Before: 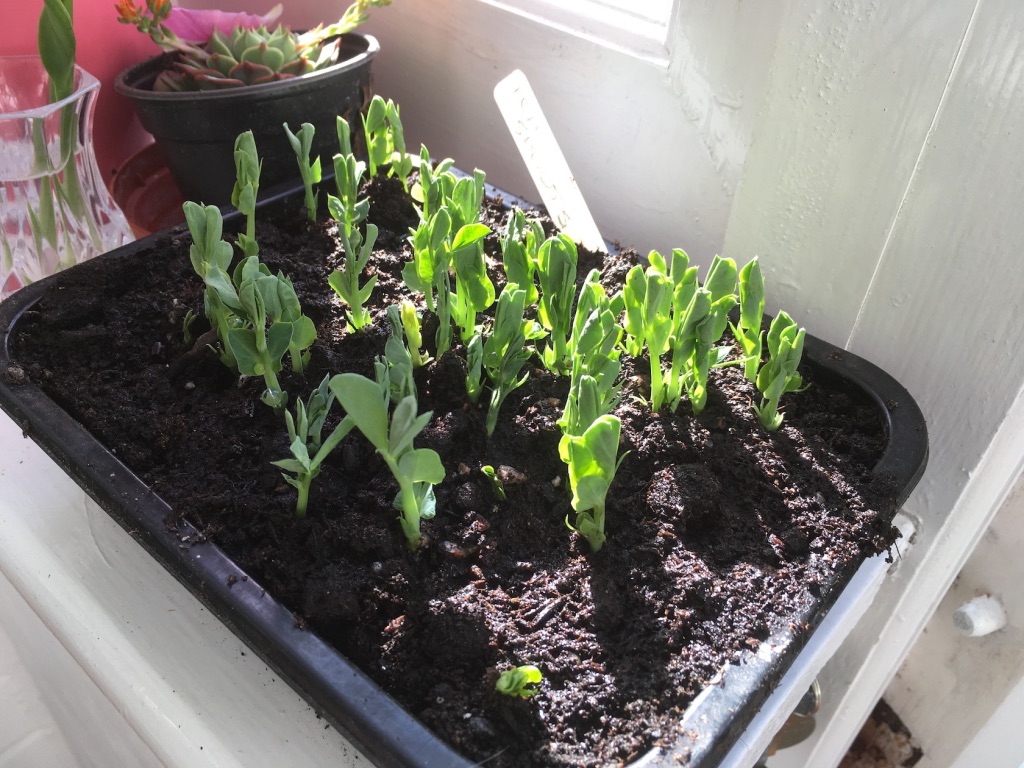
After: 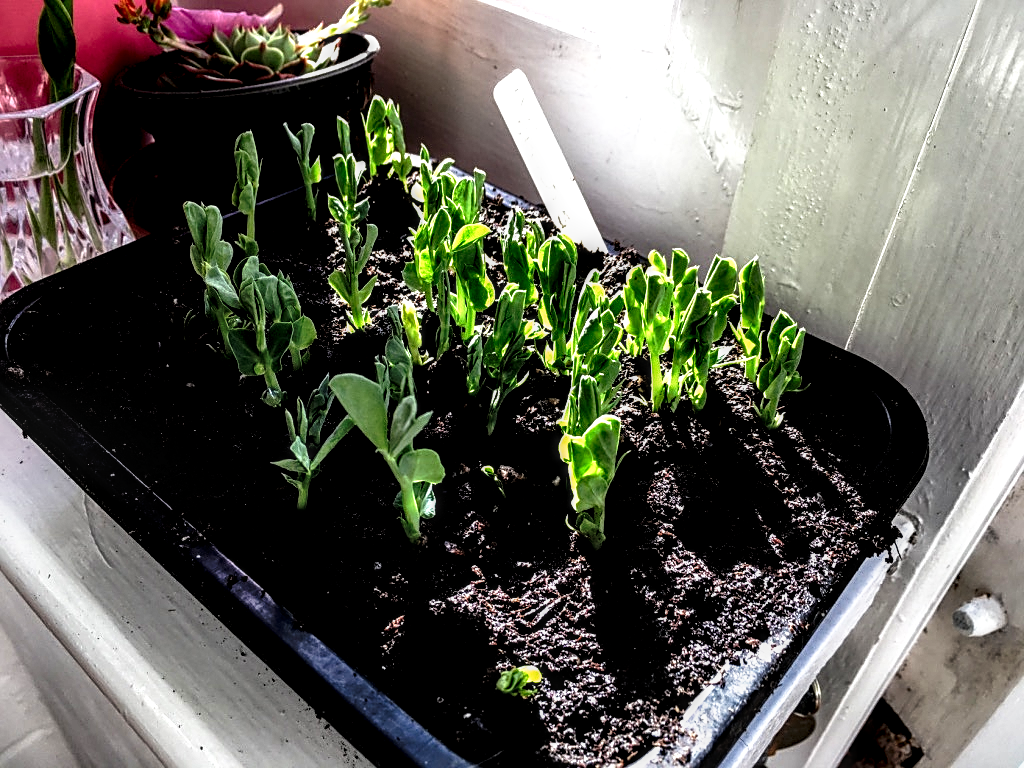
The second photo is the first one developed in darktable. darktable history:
color balance: input saturation 80.07%
tone curve: curves: ch0 [(0, 0) (0.003, 0.008) (0.011, 0.008) (0.025, 0.008) (0.044, 0.008) (0.069, 0.006) (0.1, 0.006) (0.136, 0.006) (0.177, 0.008) (0.224, 0.012) (0.277, 0.026) (0.335, 0.083) (0.399, 0.165) (0.468, 0.292) (0.543, 0.416) (0.623, 0.535) (0.709, 0.692) (0.801, 0.853) (0.898, 0.981) (1, 1)], preserve colors none
sharpen: on, module defaults
local contrast: highlights 12%, shadows 38%, detail 183%, midtone range 0.471
